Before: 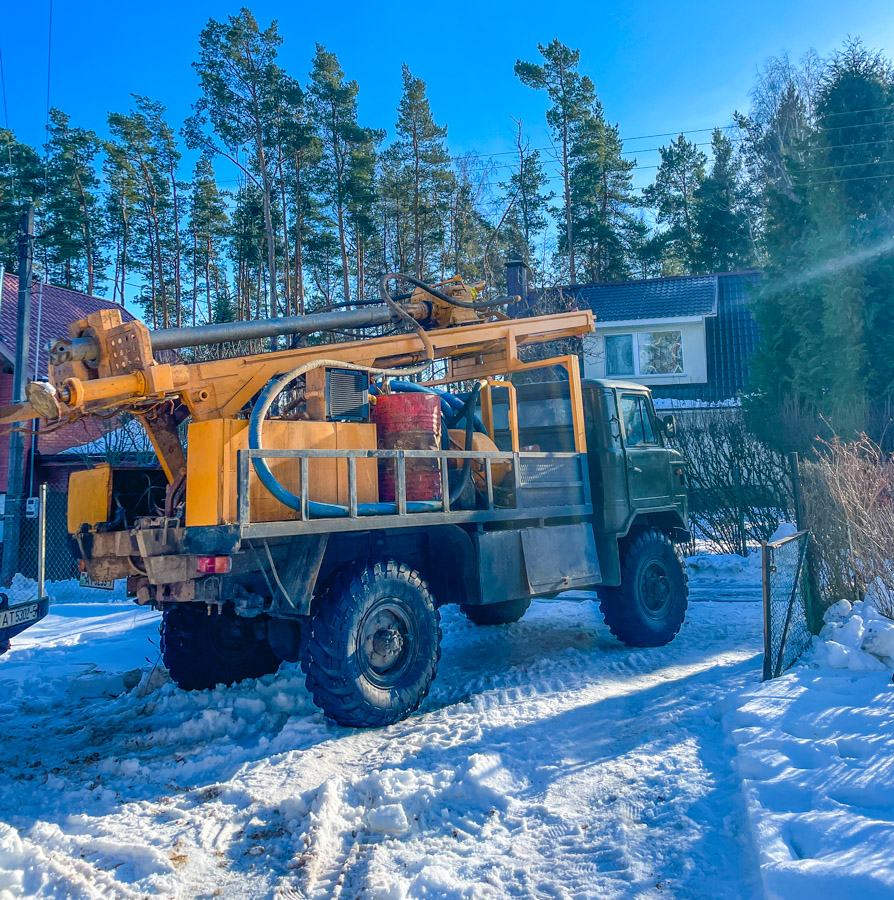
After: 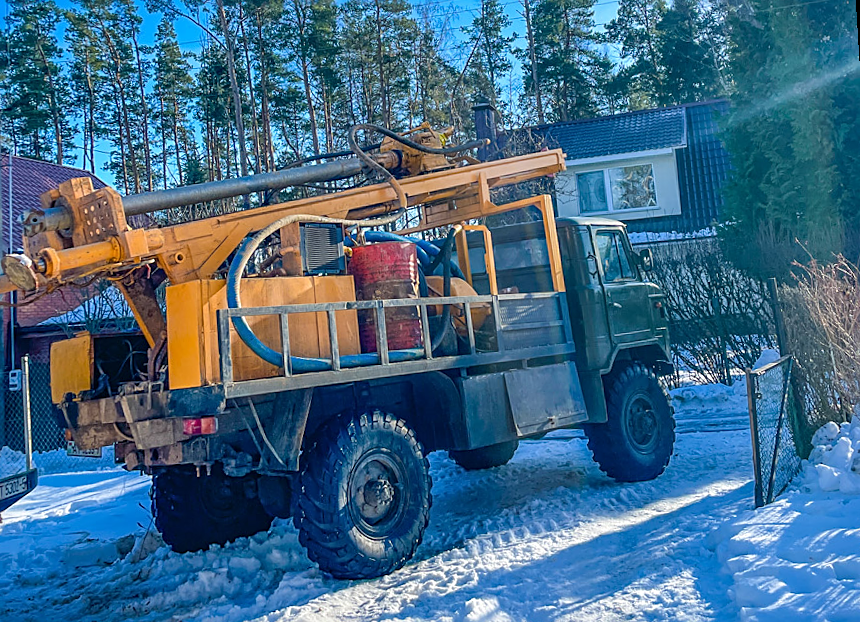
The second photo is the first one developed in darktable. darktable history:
rotate and perspective: rotation -3.52°, crop left 0.036, crop right 0.964, crop top 0.081, crop bottom 0.919
sharpen: on, module defaults
crop and rotate: left 1.814%, top 12.818%, right 0.25%, bottom 9.225%
